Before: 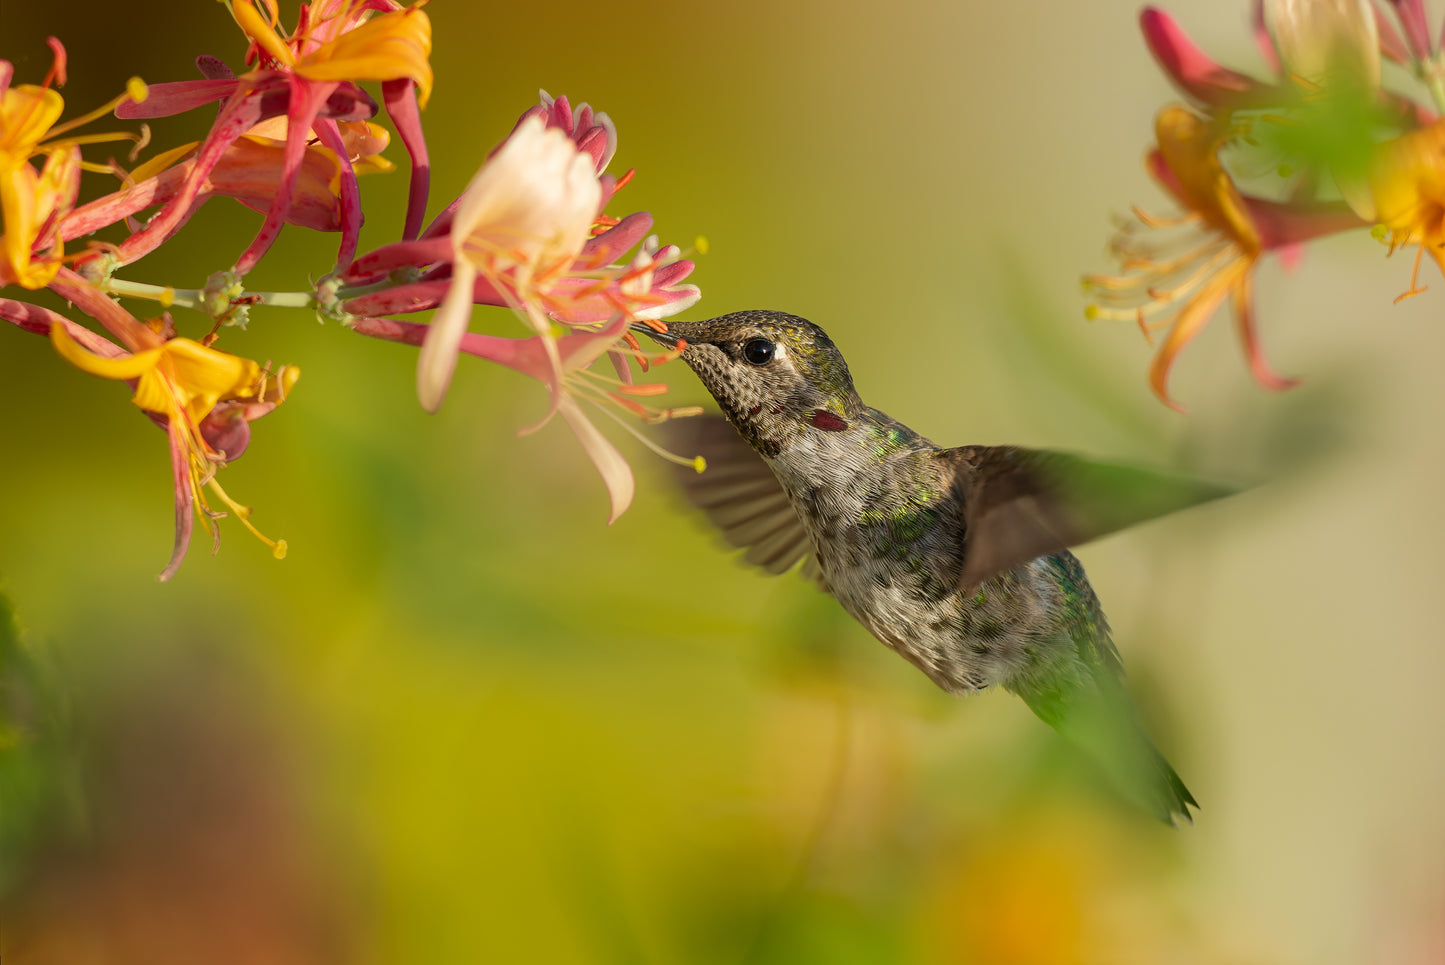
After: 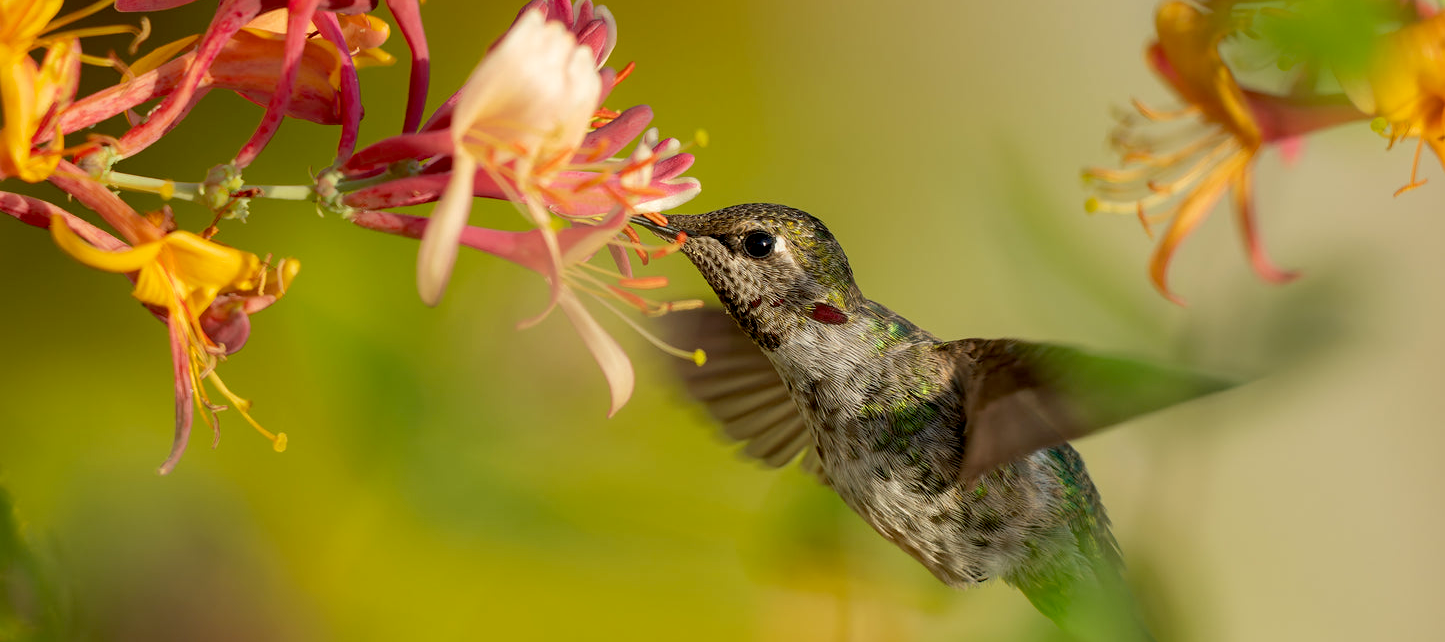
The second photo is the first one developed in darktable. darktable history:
crop: top 11.135%, bottom 22.247%
exposure: black level correction 0.01, exposure 0.008 EV, compensate exposure bias true, compensate highlight preservation false
